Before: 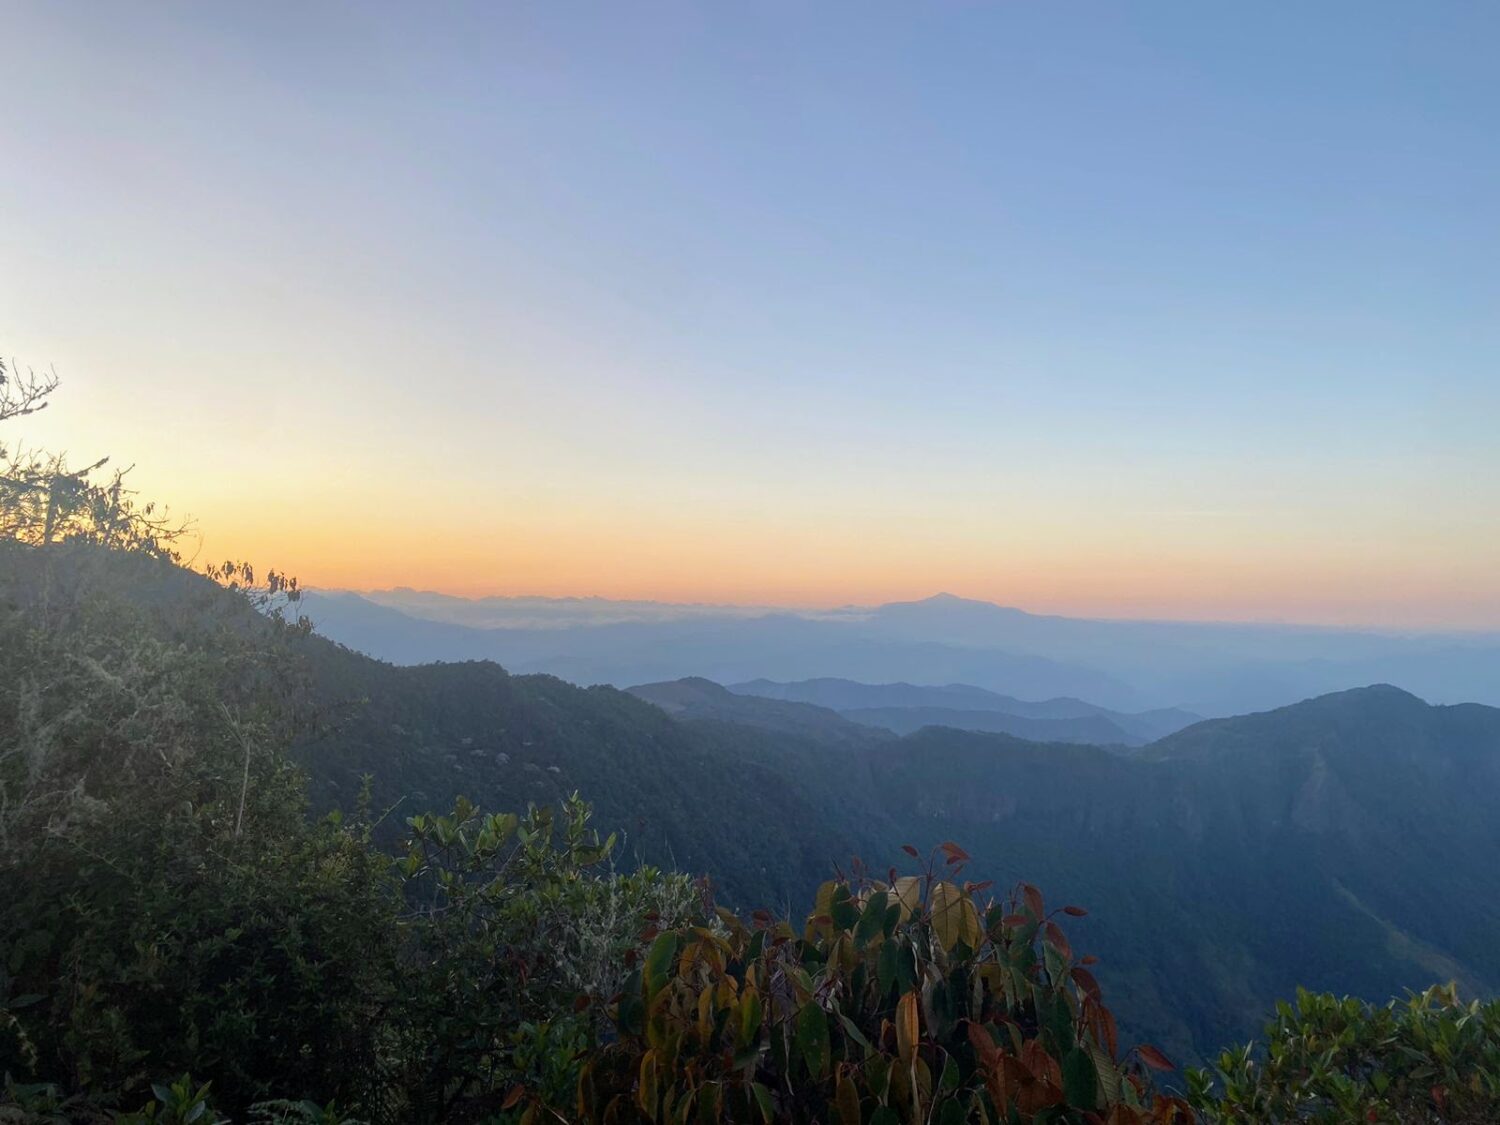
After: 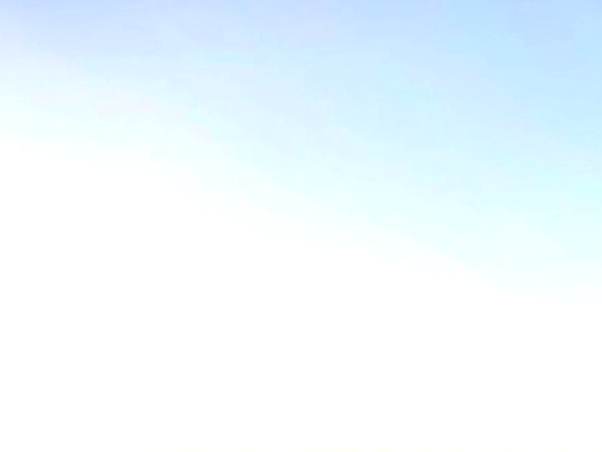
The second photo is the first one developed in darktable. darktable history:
color balance rgb: shadows fall-off 101%, linear chroma grading › mid-tones 7.63%, perceptual saturation grading › mid-tones 11.68%, mask middle-gray fulcrum 22.45%, global vibrance 10.11%, saturation formula JzAzBz (2021)
crop and rotate: left 10.817%, top 0.062%, right 47.194%, bottom 53.626%
sharpen: on, module defaults
rotate and perspective: rotation -5°, crop left 0.05, crop right 0.952, crop top 0.11, crop bottom 0.89
exposure: black level correction -0.005, exposure 1 EV, compensate highlight preservation false
